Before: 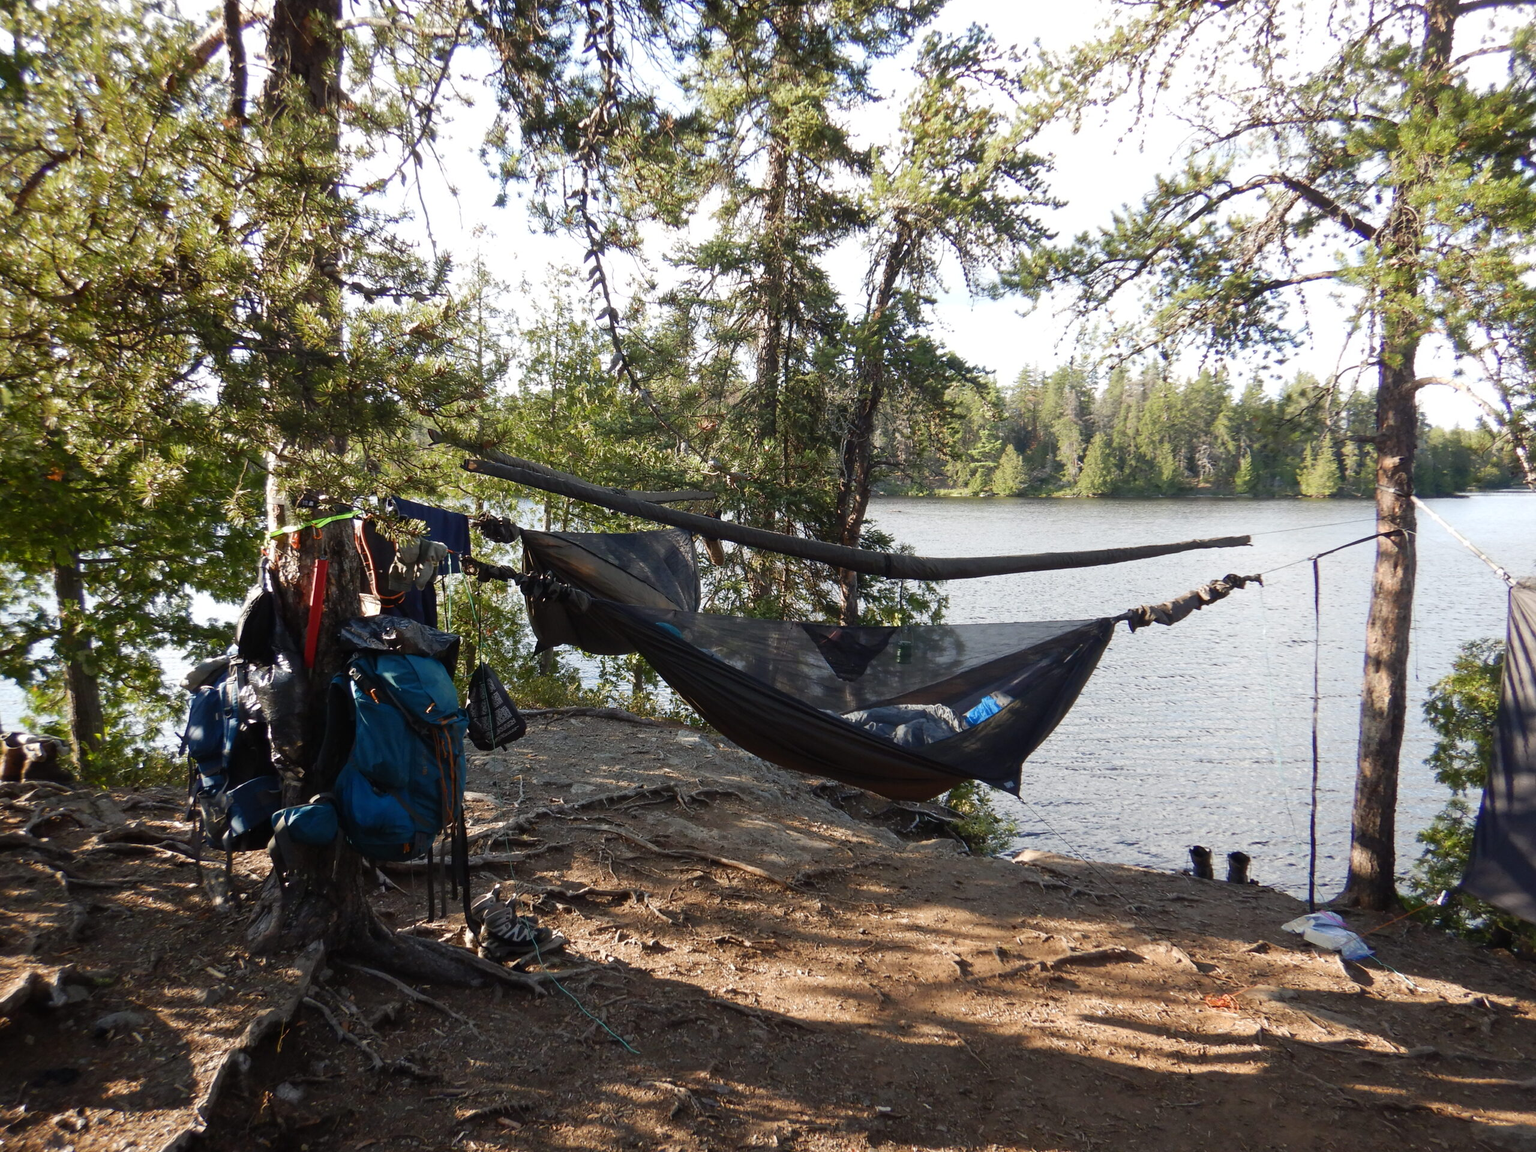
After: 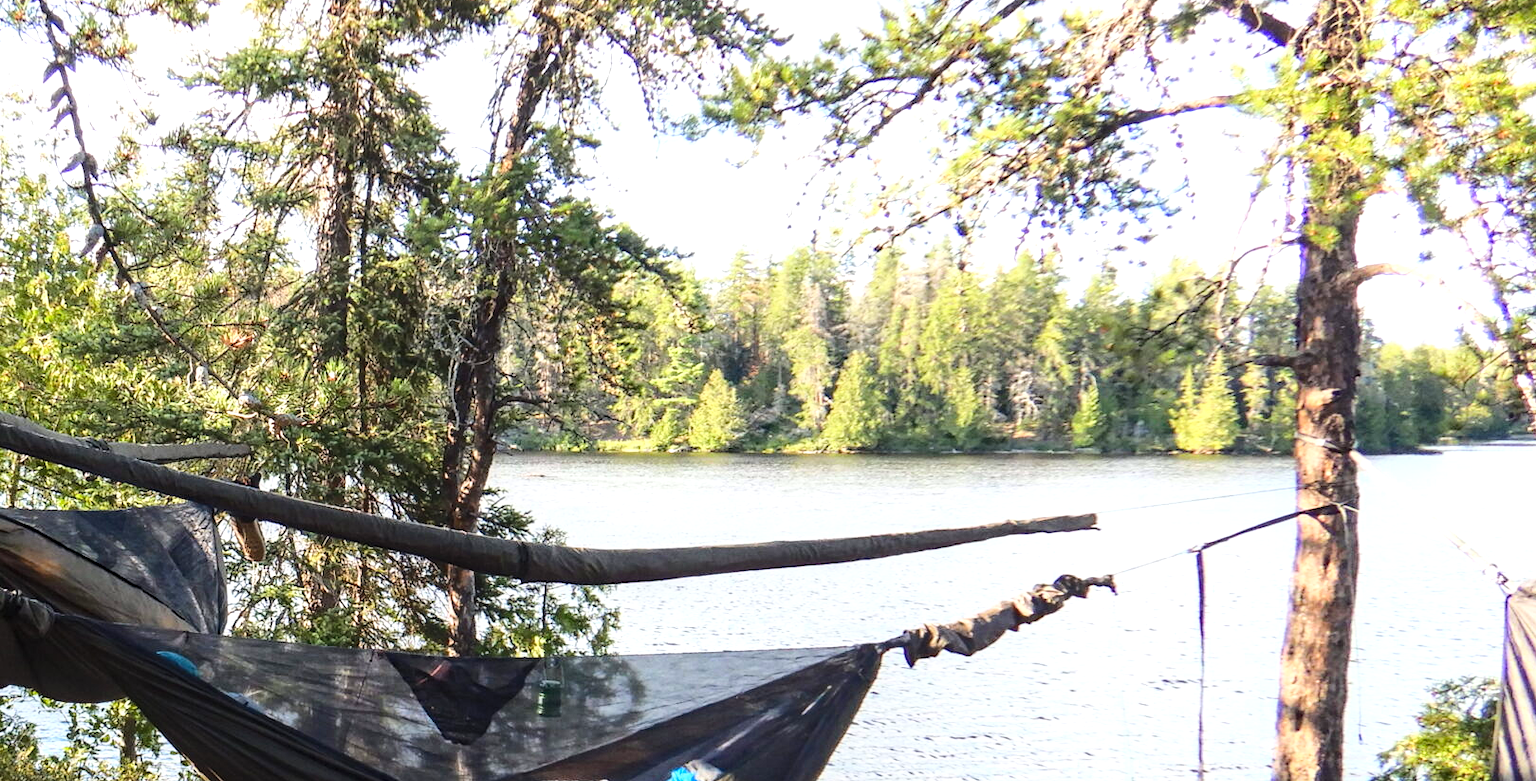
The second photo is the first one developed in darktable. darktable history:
contrast brightness saturation: brightness 0.09, saturation 0.19
base curve: curves: ch0 [(0, 0) (0.028, 0.03) (0.121, 0.232) (0.46, 0.748) (0.859, 0.968) (1, 1)]
local contrast: on, module defaults
crop: left 36.259%, top 18.313%, right 0.463%, bottom 38.745%
haze removal: adaptive false
levels: levels [0, 0.476, 0.951]
